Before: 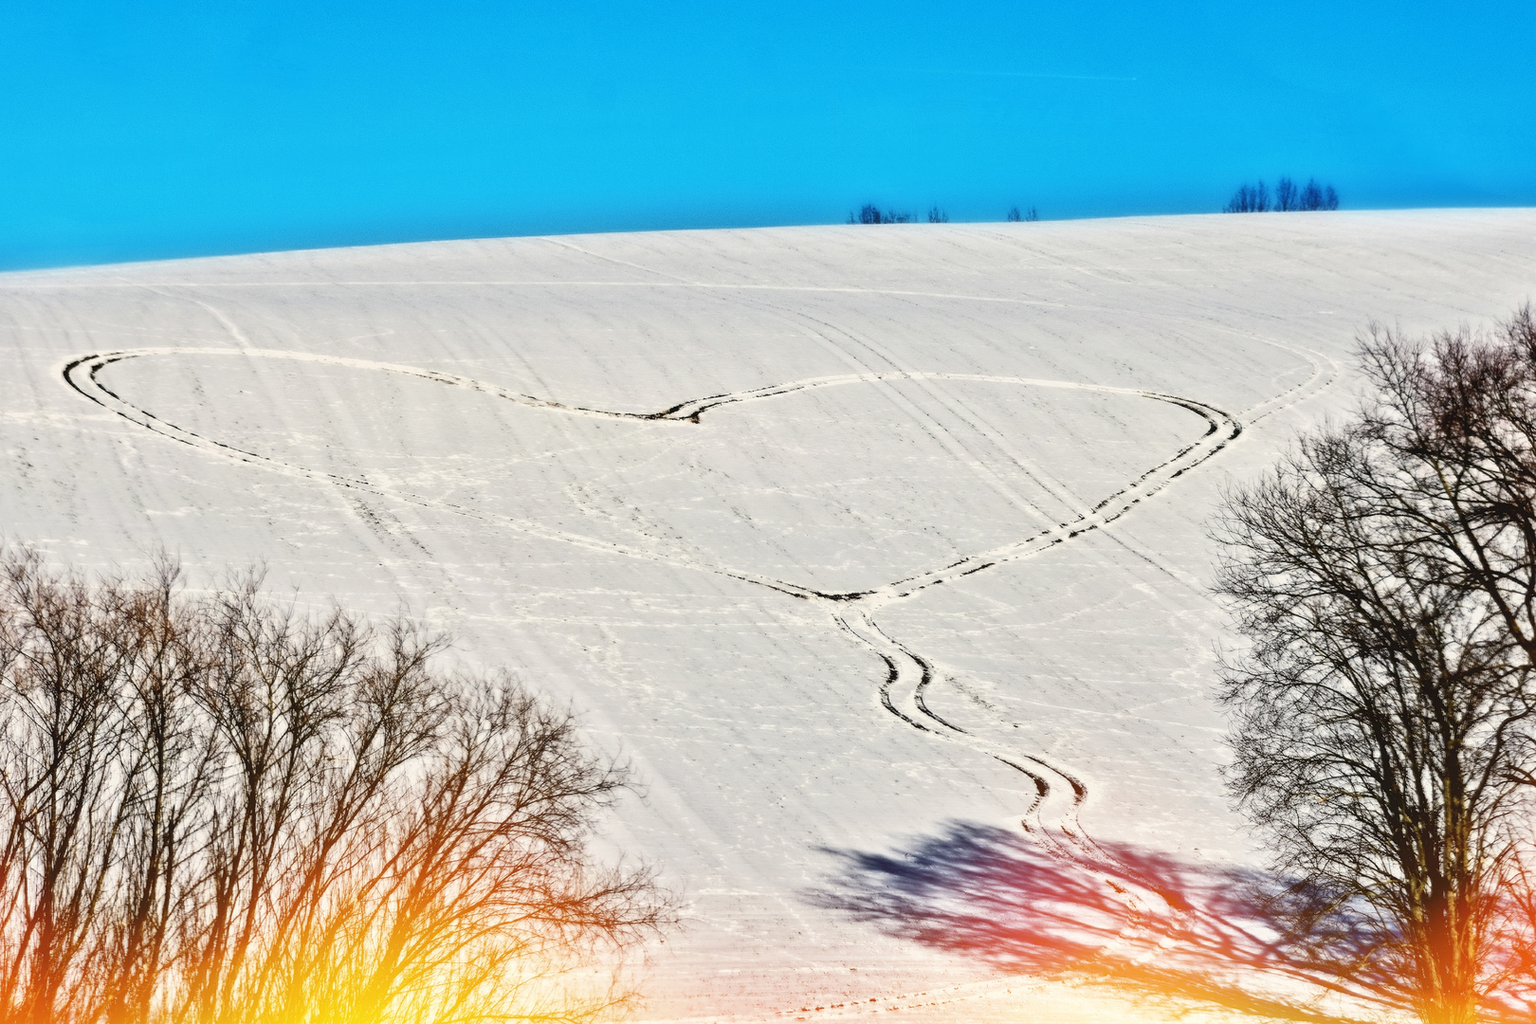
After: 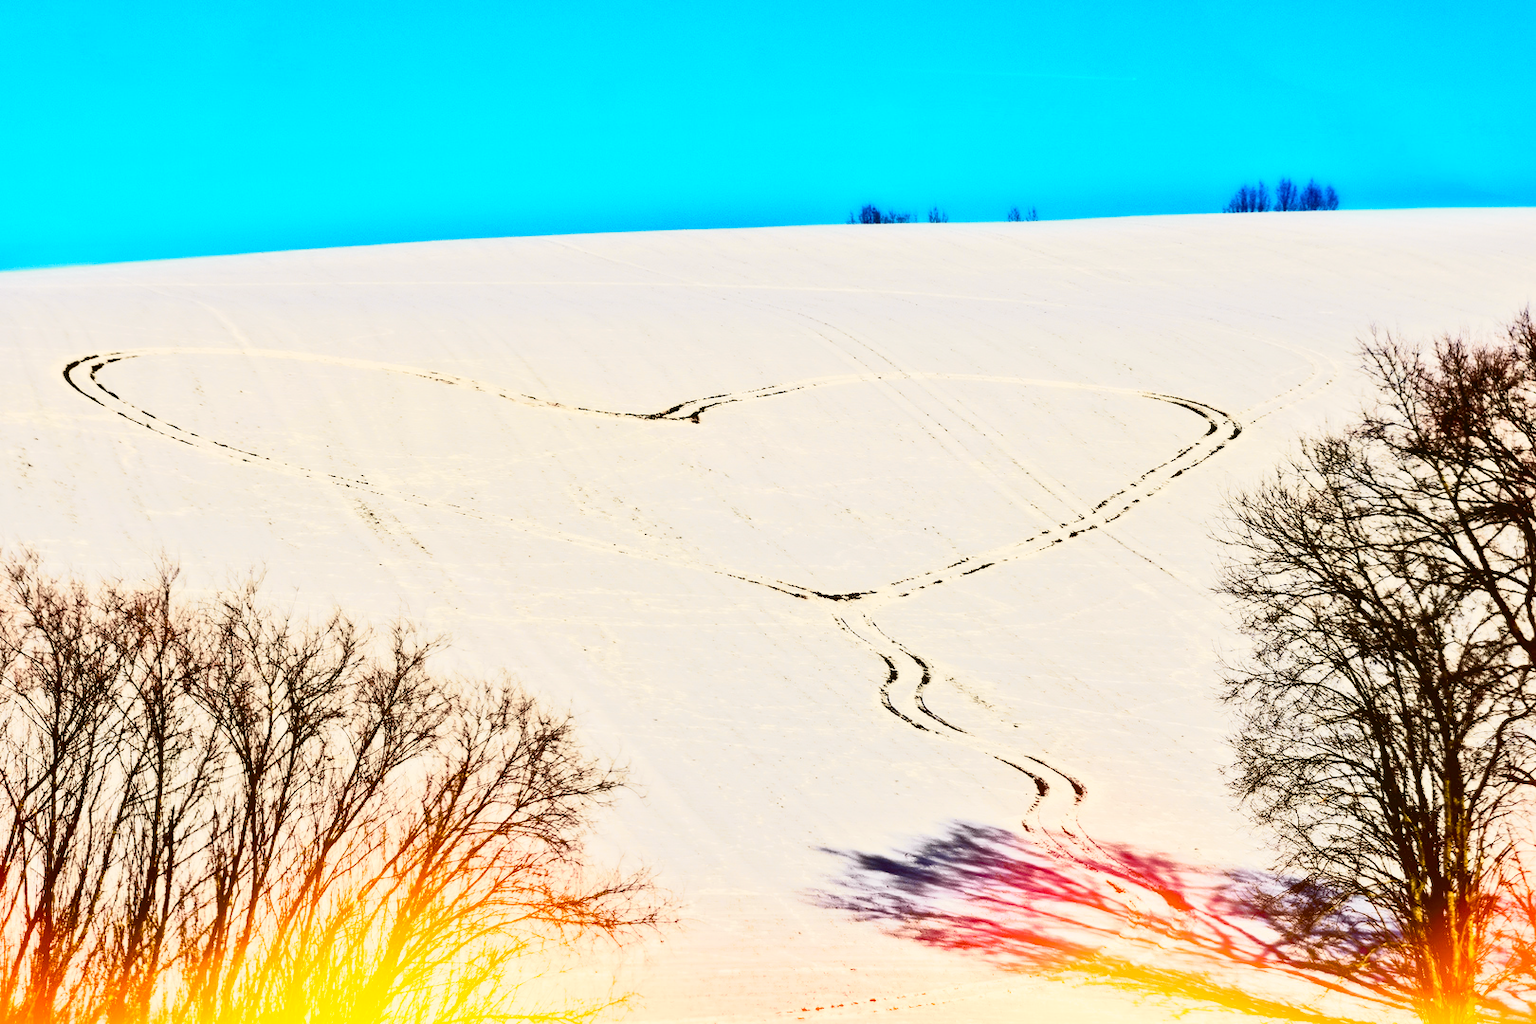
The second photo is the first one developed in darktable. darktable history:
color balance rgb: power › luminance -3.858%, power › chroma 0.539%, power › hue 38.32°, perceptual saturation grading › global saturation 0.221%, perceptual saturation grading › mid-tones 6.241%, perceptual saturation grading › shadows 72.285%, perceptual brilliance grading › highlights 14.519%, perceptual brilliance grading › mid-tones -5.325%, perceptual brilliance grading › shadows -27.436%, global vibrance 14.79%
base curve: curves: ch0 [(0, 0) (0.666, 0.806) (1, 1)], exposure shift 0.567, preserve colors none
tone curve: curves: ch0 [(0, 0.006) (0.184, 0.172) (0.405, 0.46) (0.456, 0.528) (0.634, 0.728) (0.877, 0.89) (0.984, 0.935)]; ch1 [(0, 0) (0.443, 0.43) (0.492, 0.495) (0.566, 0.582) (0.595, 0.606) (0.608, 0.609) (0.65, 0.677) (1, 1)]; ch2 [(0, 0) (0.33, 0.301) (0.421, 0.443) (0.447, 0.489) (0.492, 0.495) (0.537, 0.583) (0.586, 0.591) (0.663, 0.686) (1, 1)], color space Lab, independent channels, preserve colors none
